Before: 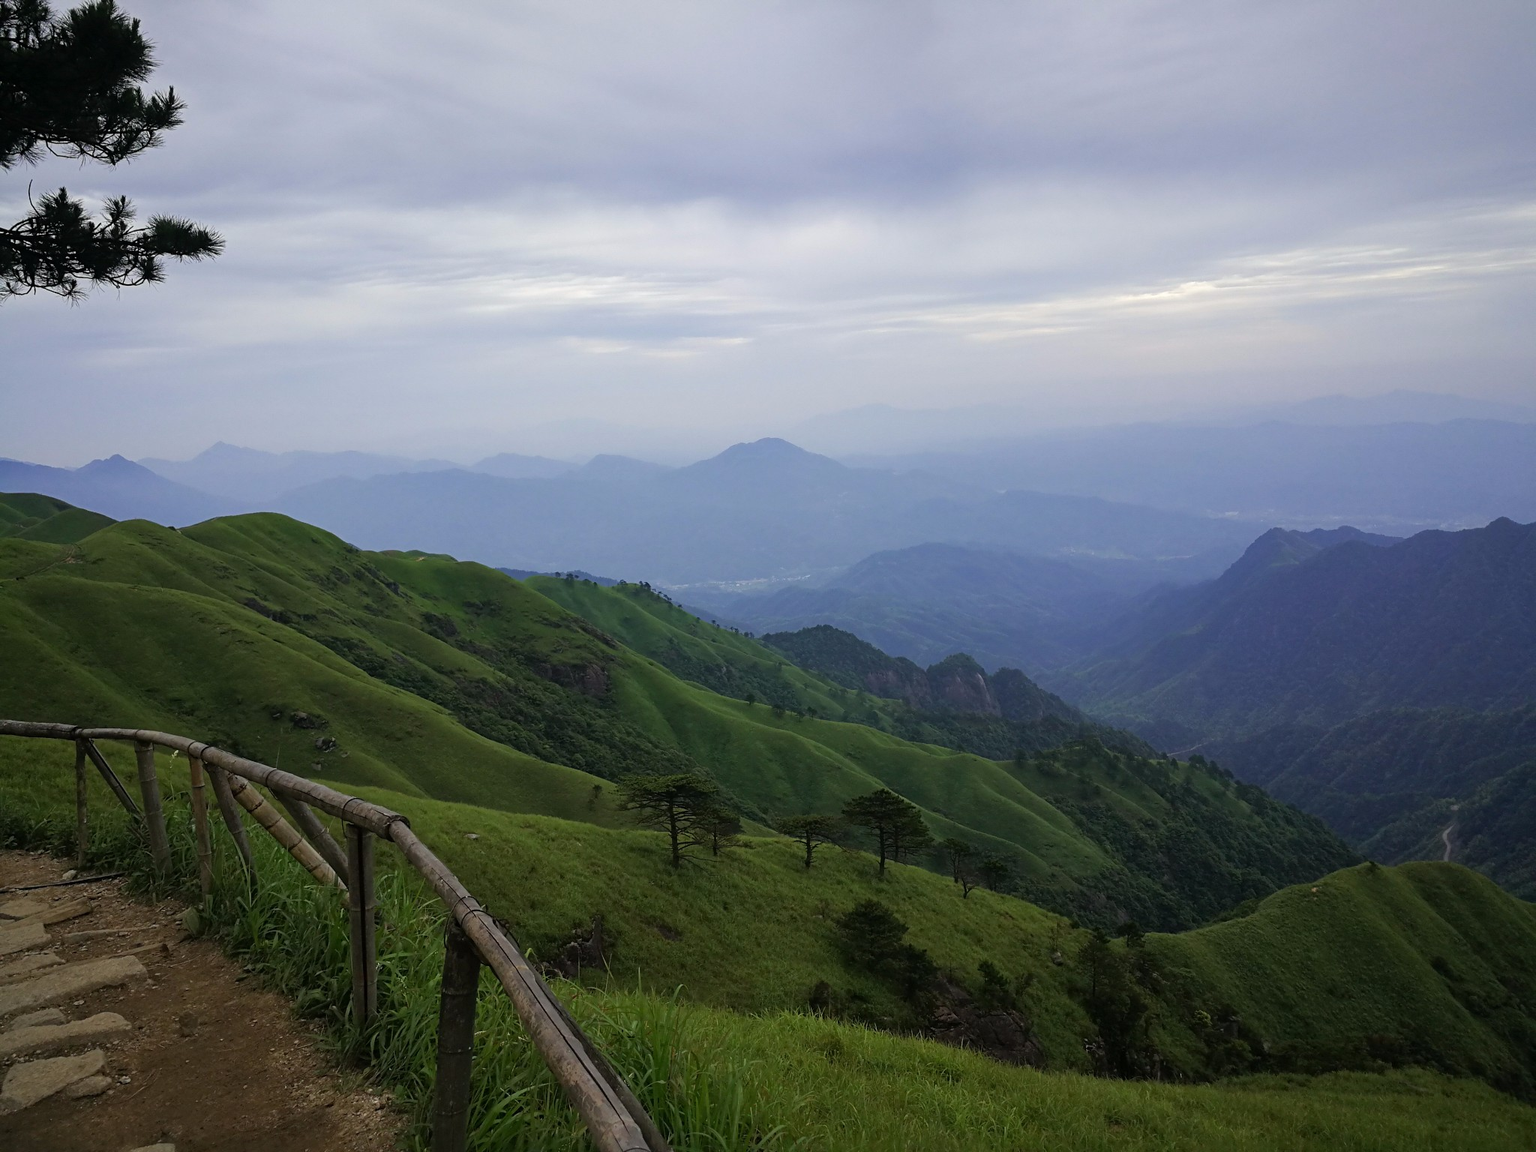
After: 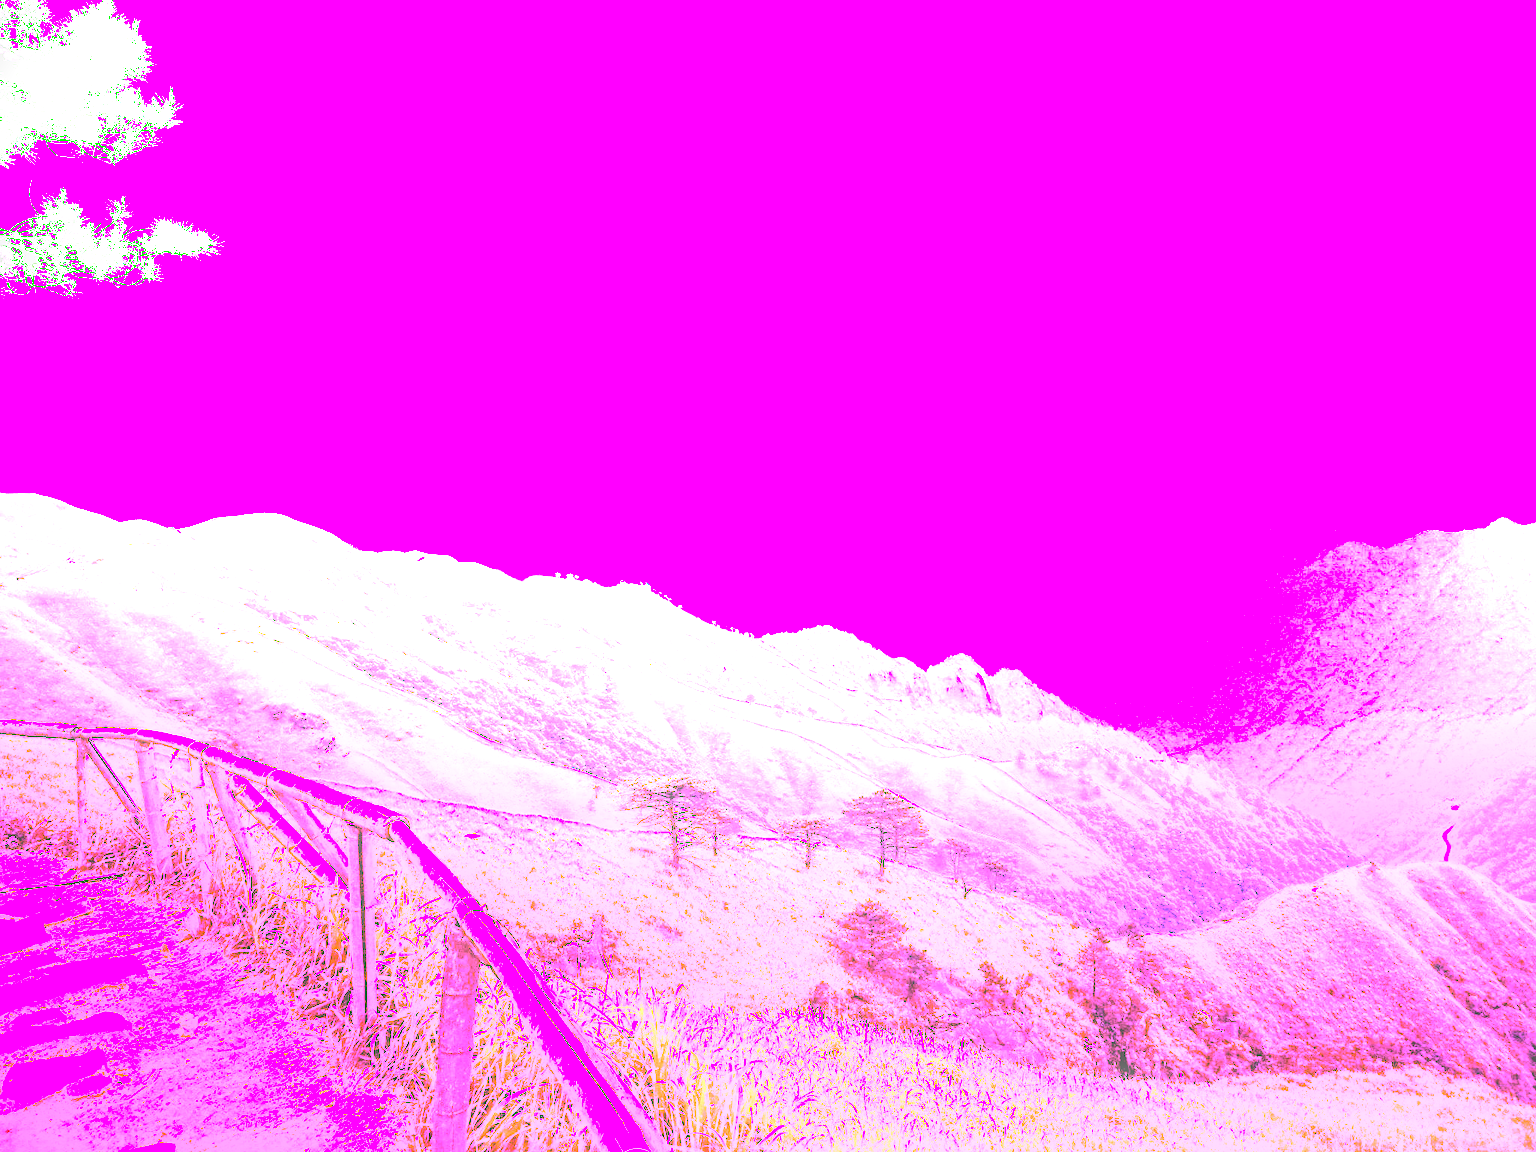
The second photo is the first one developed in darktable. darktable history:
rgb levels: levels [[0.01, 0.419, 0.839], [0, 0.5, 1], [0, 0.5, 1]]
local contrast: on, module defaults
exposure: exposure 1 EV, compensate highlight preservation false
white balance: red 8, blue 8
rotate and perspective: automatic cropping off
color balance rgb: linear chroma grading › global chroma 18.9%, perceptual saturation grading › global saturation 20%, perceptual saturation grading › highlights -25%, perceptual saturation grading › shadows 50%, global vibrance 18.93%
